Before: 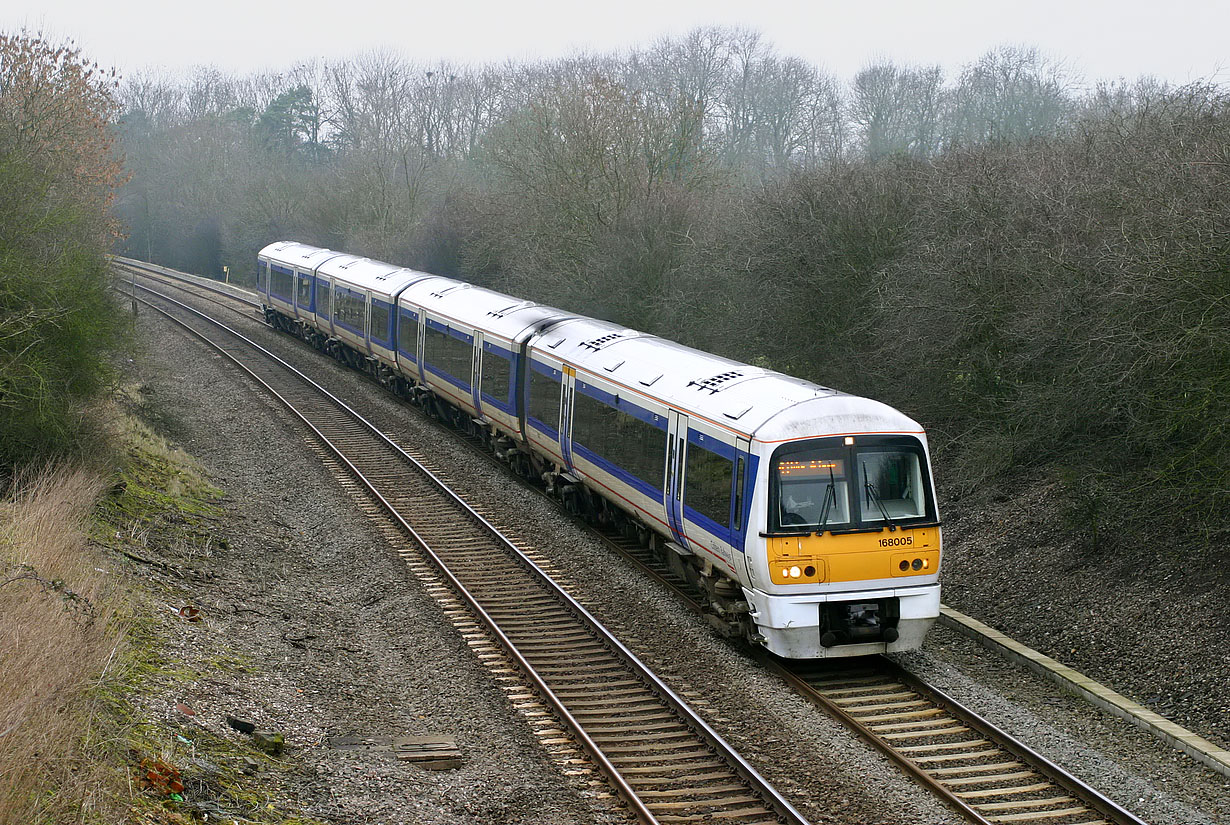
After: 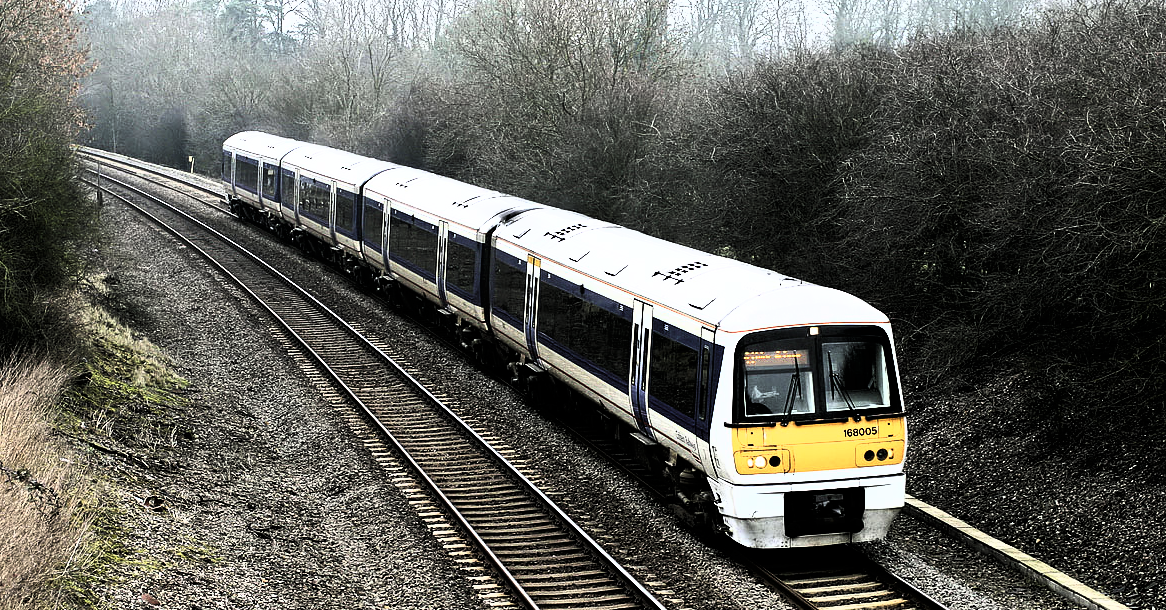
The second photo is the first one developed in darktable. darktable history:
tone curve: curves: ch0 [(0, 0) (0.003, 0) (0.011, 0) (0.025, 0) (0.044, 0.001) (0.069, 0.003) (0.1, 0.003) (0.136, 0.006) (0.177, 0.014) (0.224, 0.056) (0.277, 0.128) (0.335, 0.218) (0.399, 0.346) (0.468, 0.512) (0.543, 0.713) (0.623, 0.898) (0.709, 0.987) (0.801, 0.99) (0.898, 0.99) (1, 1)], color space Lab, linked channels, preserve colors none
contrast brightness saturation: contrast 0.06, brightness -0.008, saturation -0.229
crop and rotate: left 2.858%, top 13.343%, right 2.304%, bottom 12.597%
